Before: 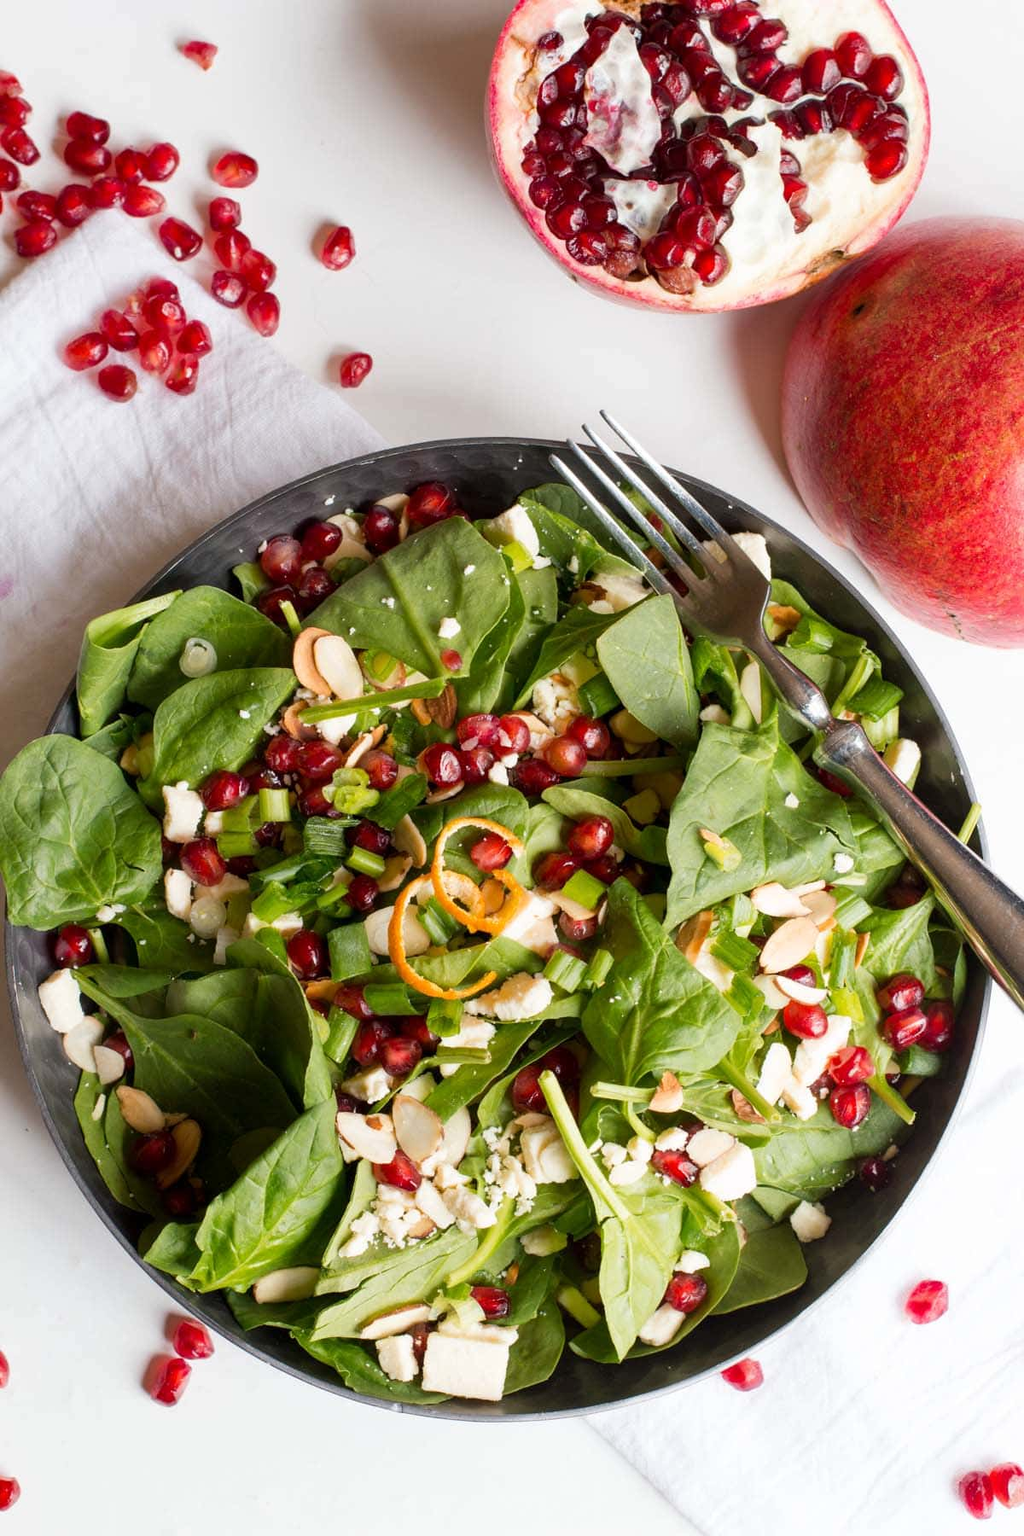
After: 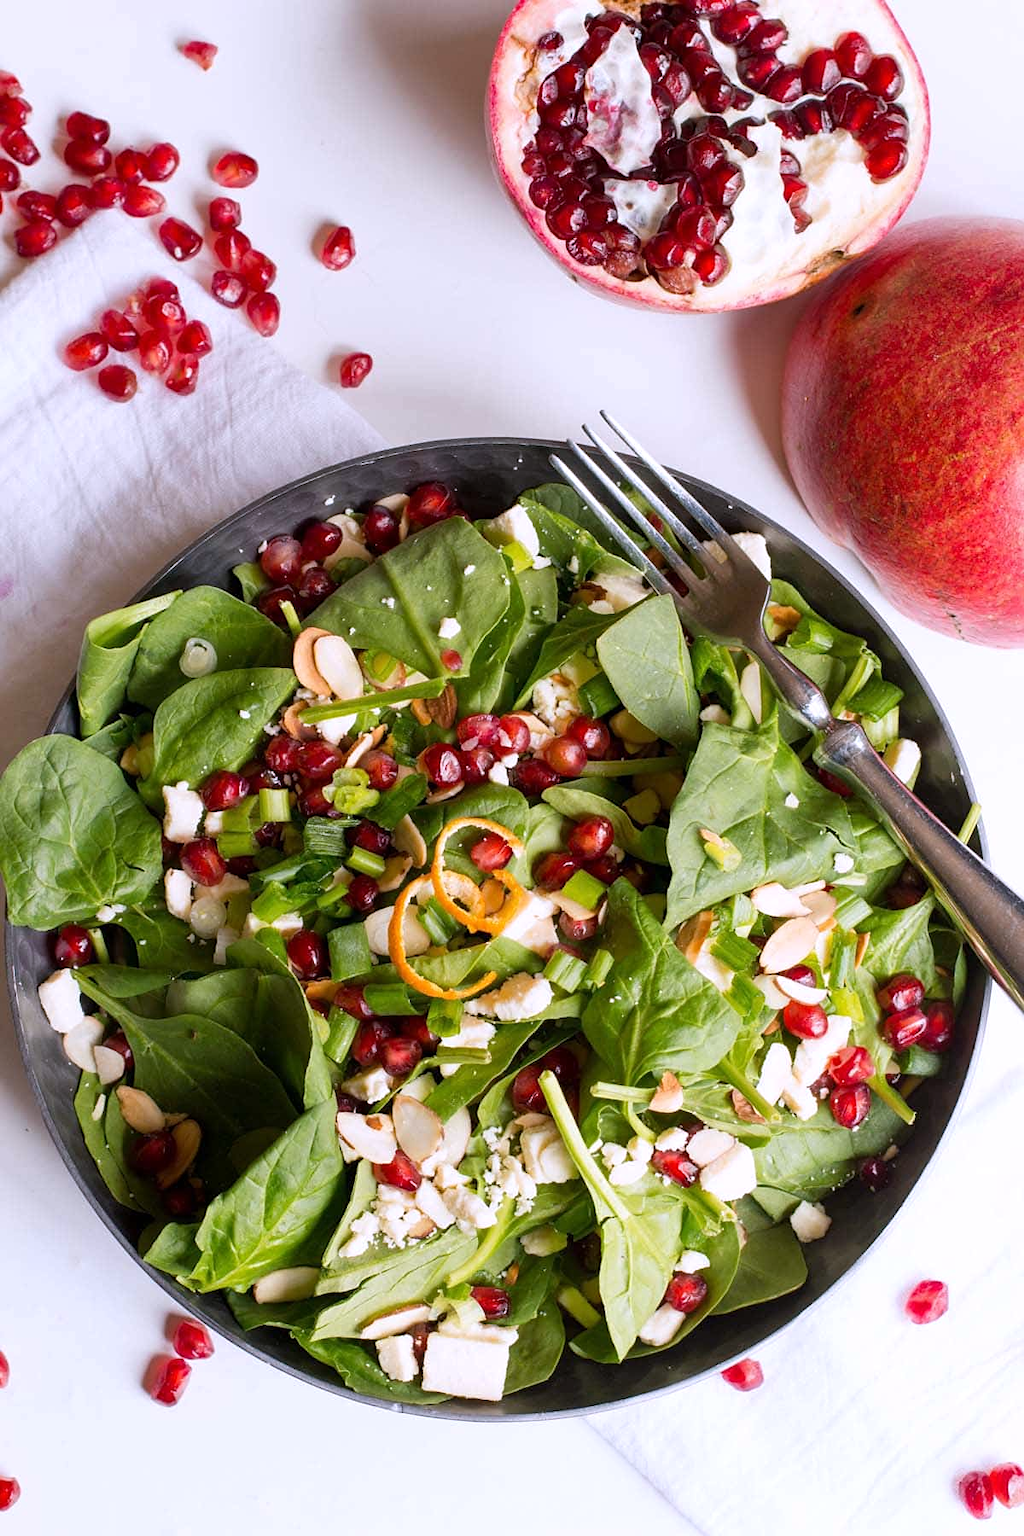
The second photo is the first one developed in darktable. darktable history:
color balance: mode lift, gamma, gain (sRGB)
white balance: red 1.004, blue 1.096
sharpen: amount 0.2
